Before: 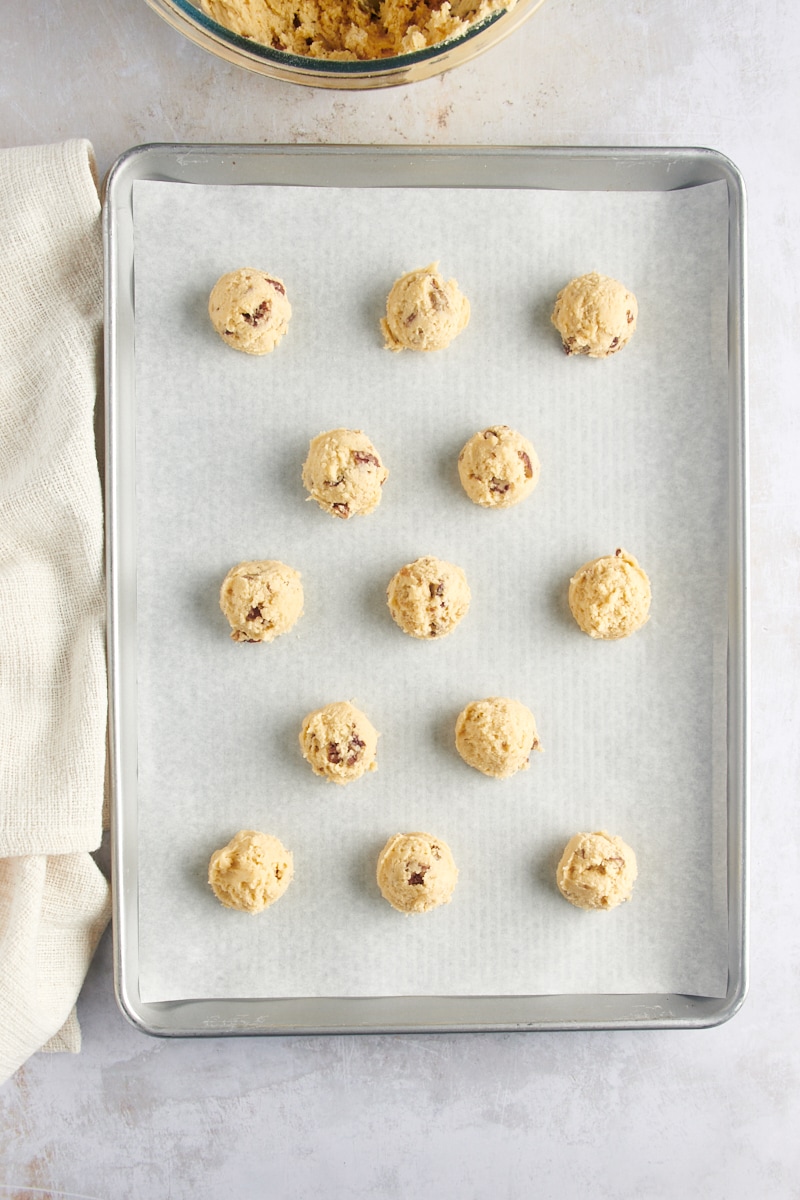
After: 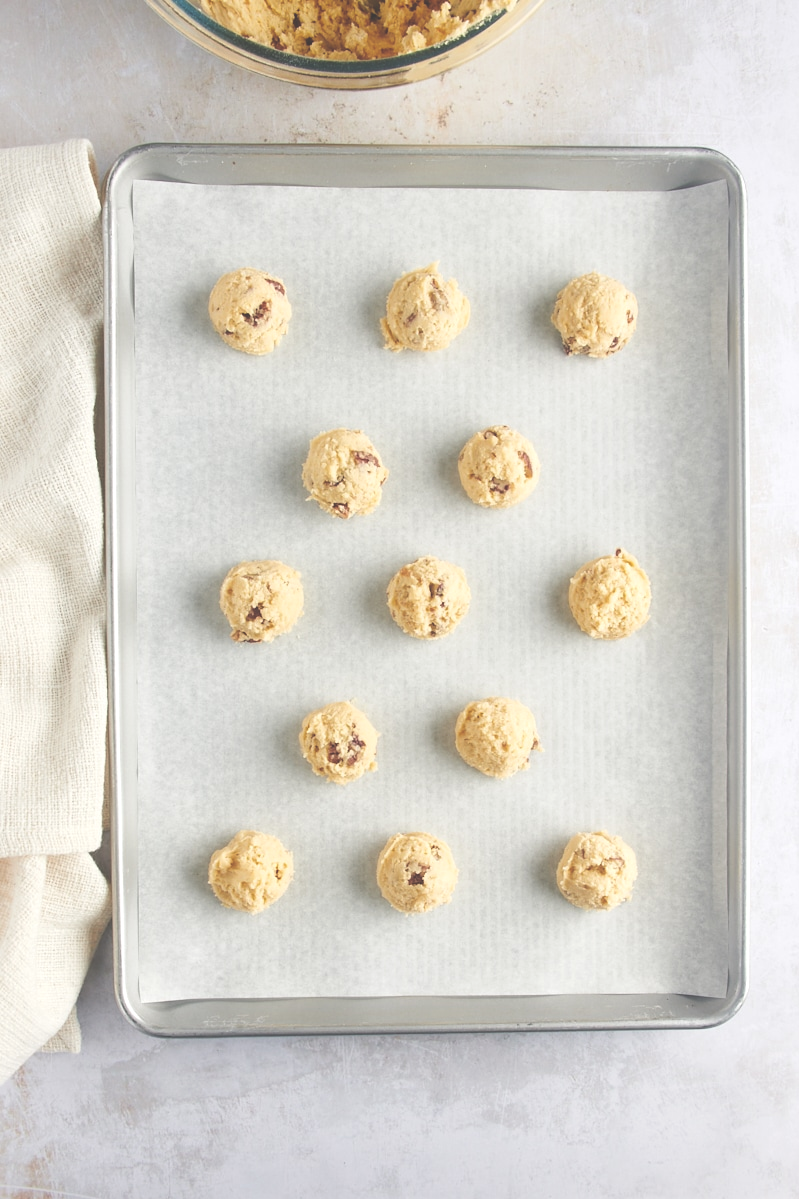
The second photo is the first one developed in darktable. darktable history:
exposure: black level correction -0.041, exposure 0.064 EV, compensate highlight preservation false
